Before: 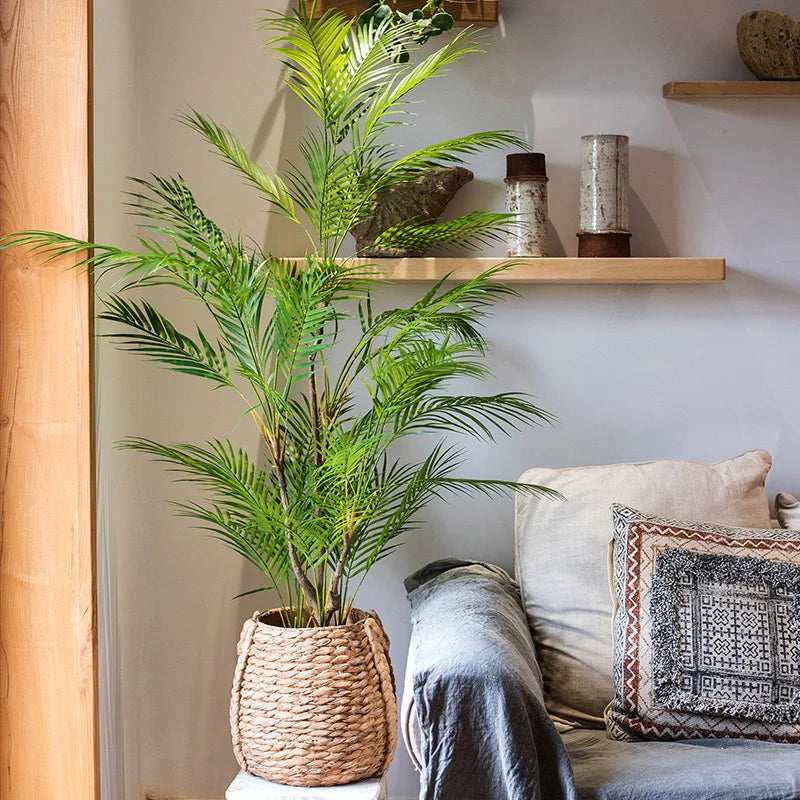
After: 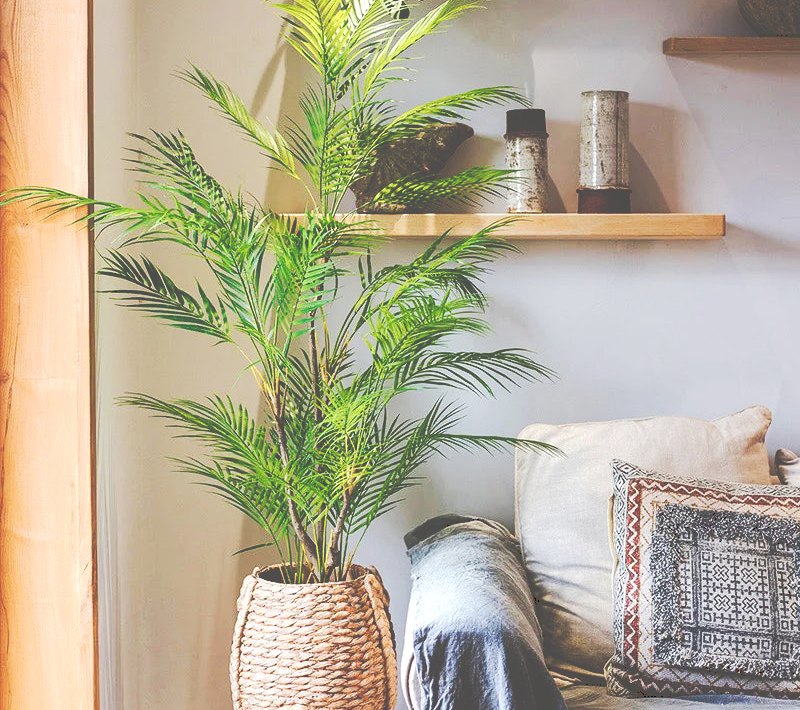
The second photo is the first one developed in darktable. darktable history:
color balance rgb: linear chroma grading › shadows 32%, linear chroma grading › global chroma -2%, linear chroma grading › mid-tones 4%, perceptual saturation grading › global saturation -2%, perceptual saturation grading › highlights -8%, perceptual saturation grading › mid-tones 8%, perceptual saturation grading › shadows 4%, perceptual brilliance grading › highlights 8%, perceptual brilliance grading › mid-tones 4%, perceptual brilliance grading › shadows 2%, global vibrance 16%, saturation formula JzAzBz (2021)
crop and rotate: top 5.609%, bottom 5.609%
tone curve: curves: ch0 [(0, 0) (0.003, 0.319) (0.011, 0.319) (0.025, 0.319) (0.044, 0.323) (0.069, 0.324) (0.1, 0.328) (0.136, 0.329) (0.177, 0.337) (0.224, 0.351) (0.277, 0.373) (0.335, 0.413) (0.399, 0.458) (0.468, 0.533) (0.543, 0.617) (0.623, 0.71) (0.709, 0.783) (0.801, 0.849) (0.898, 0.911) (1, 1)], preserve colors none
